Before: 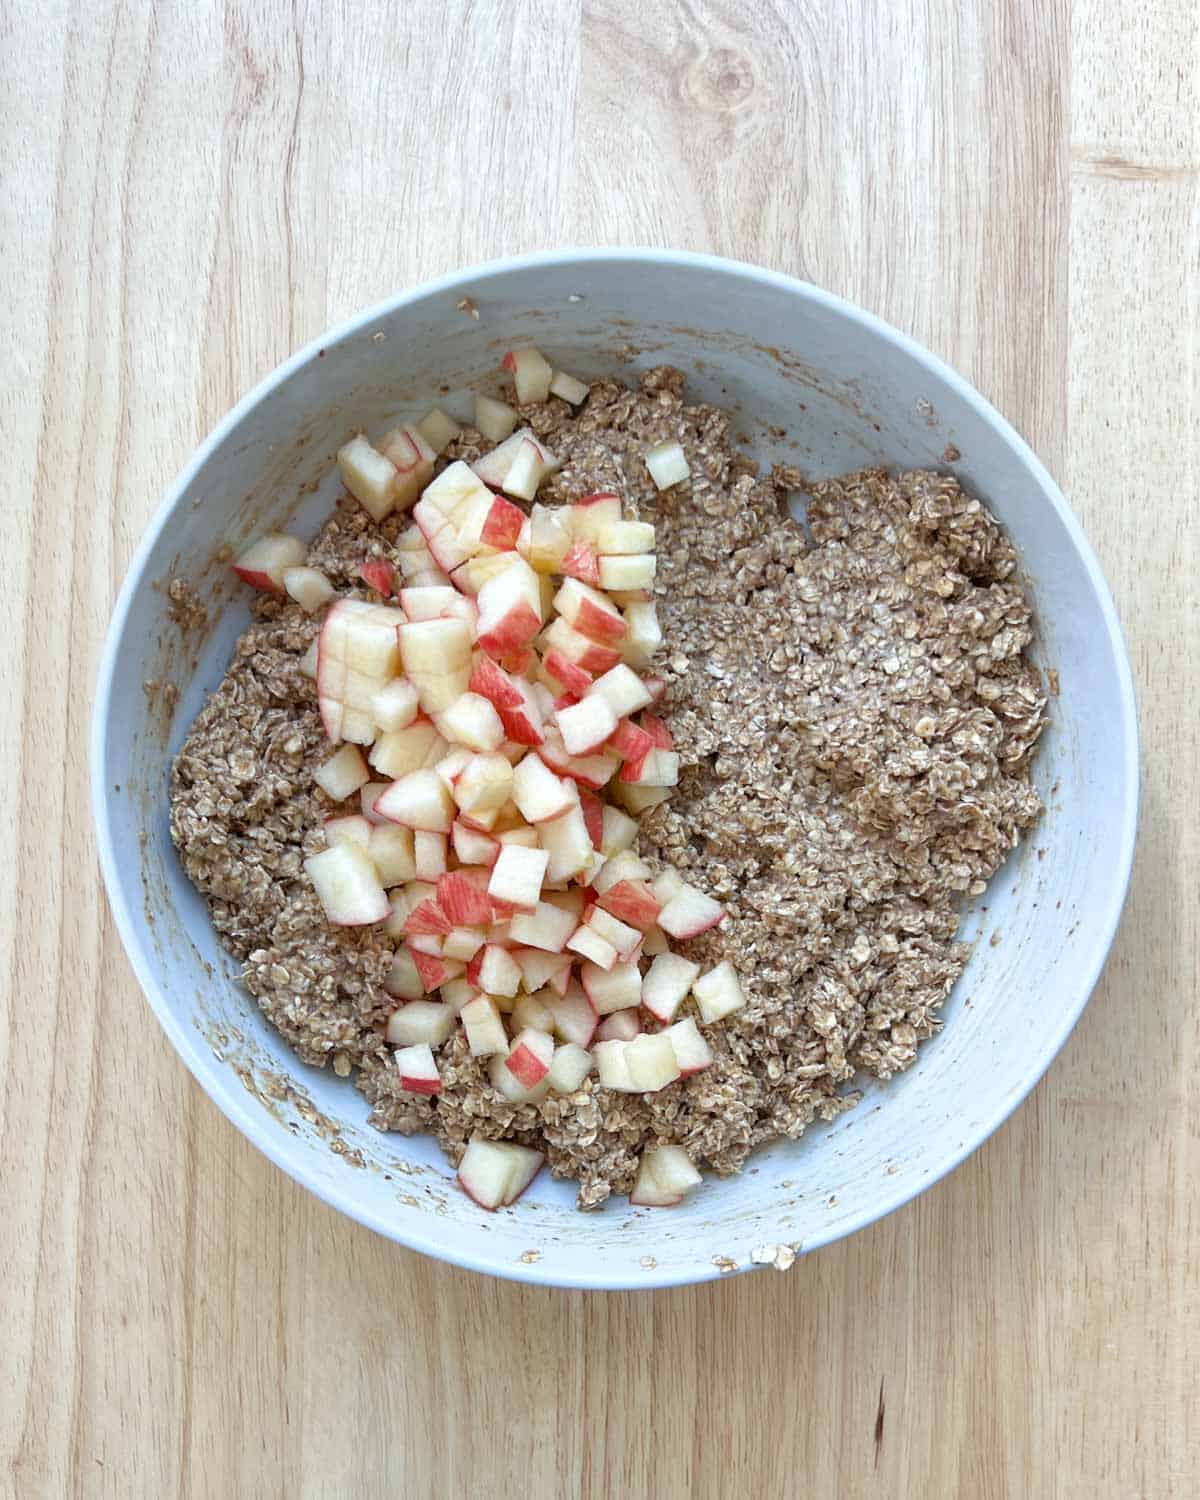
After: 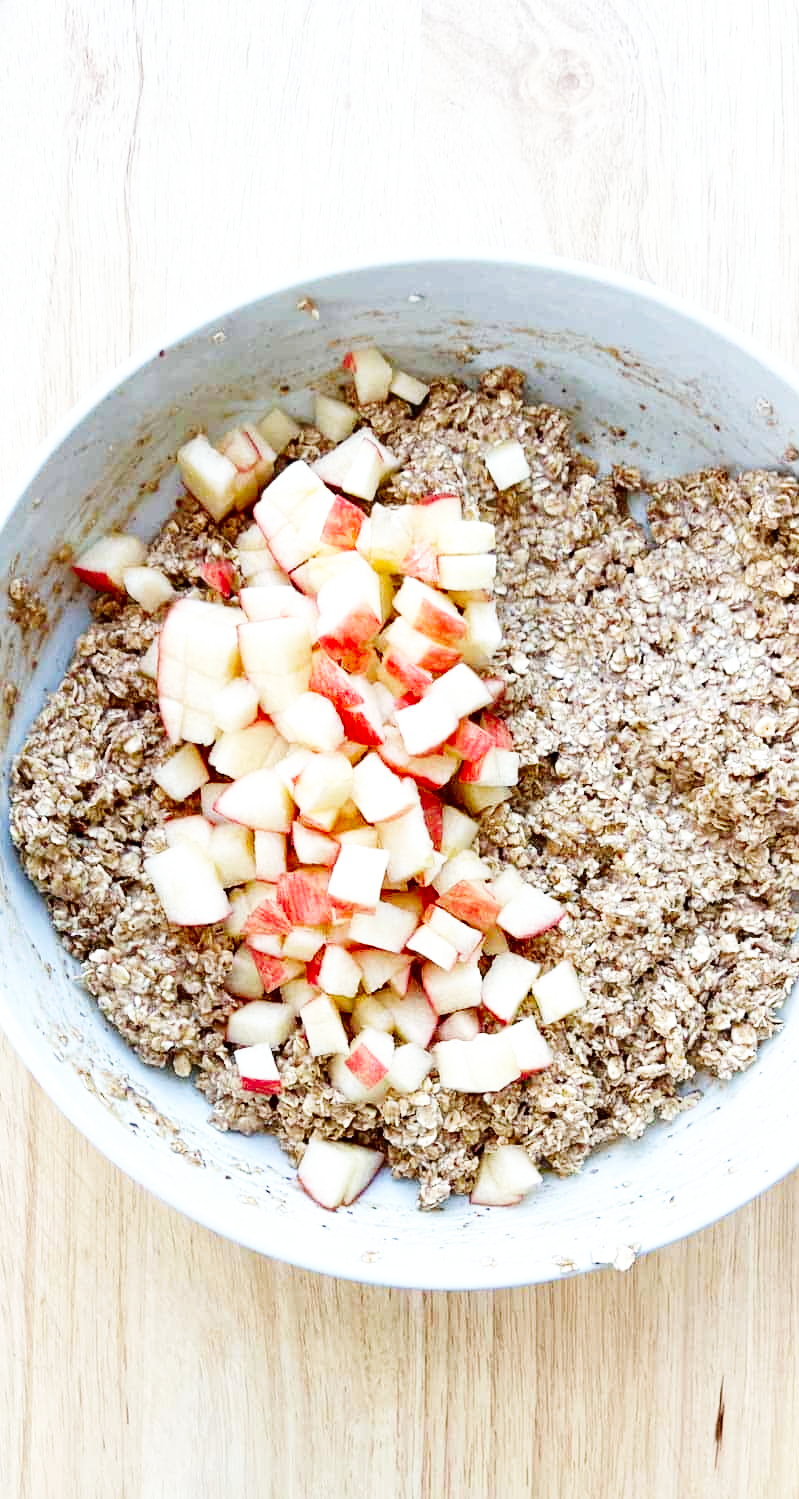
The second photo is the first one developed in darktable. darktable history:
base curve: curves: ch0 [(0, 0.003) (0.001, 0.002) (0.006, 0.004) (0.02, 0.022) (0.048, 0.086) (0.094, 0.234) (0.162, 0.431) (0.258, 0.629) (0.385, 0.8) (0.548, 0.918) (0.751, 0.988) (1, 1)], preserve colors none
contrast brightness saturation: contrast 0.066, brightness -0.15, saturation 0.105
crop and rotate: left 13.336%, right 20.063%
